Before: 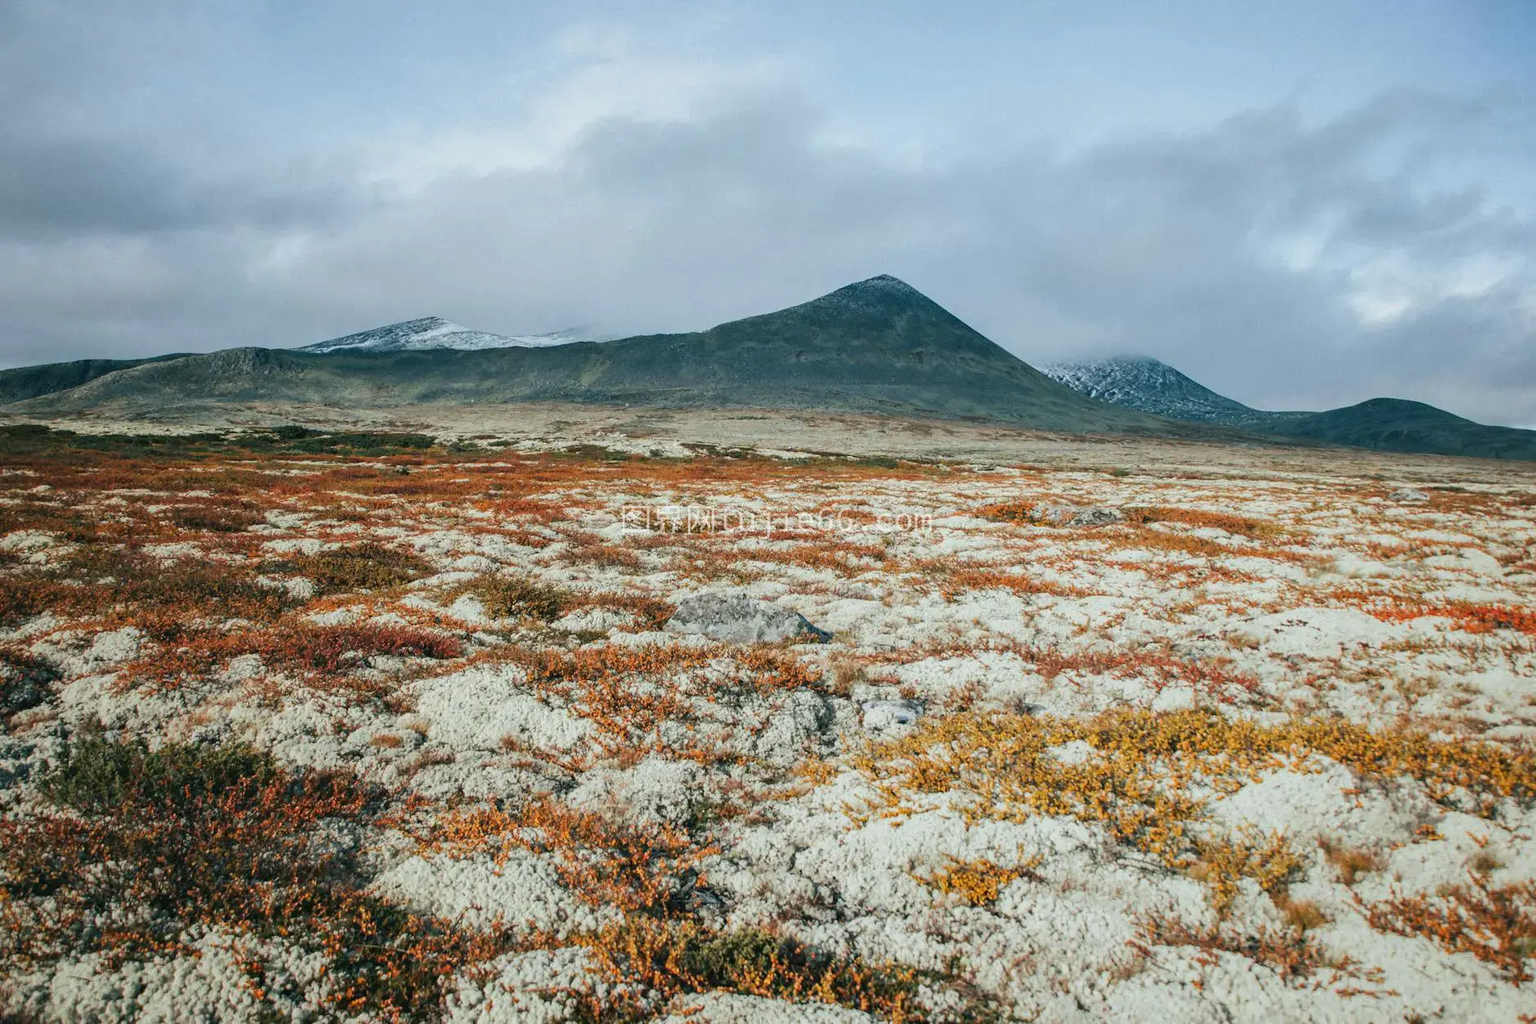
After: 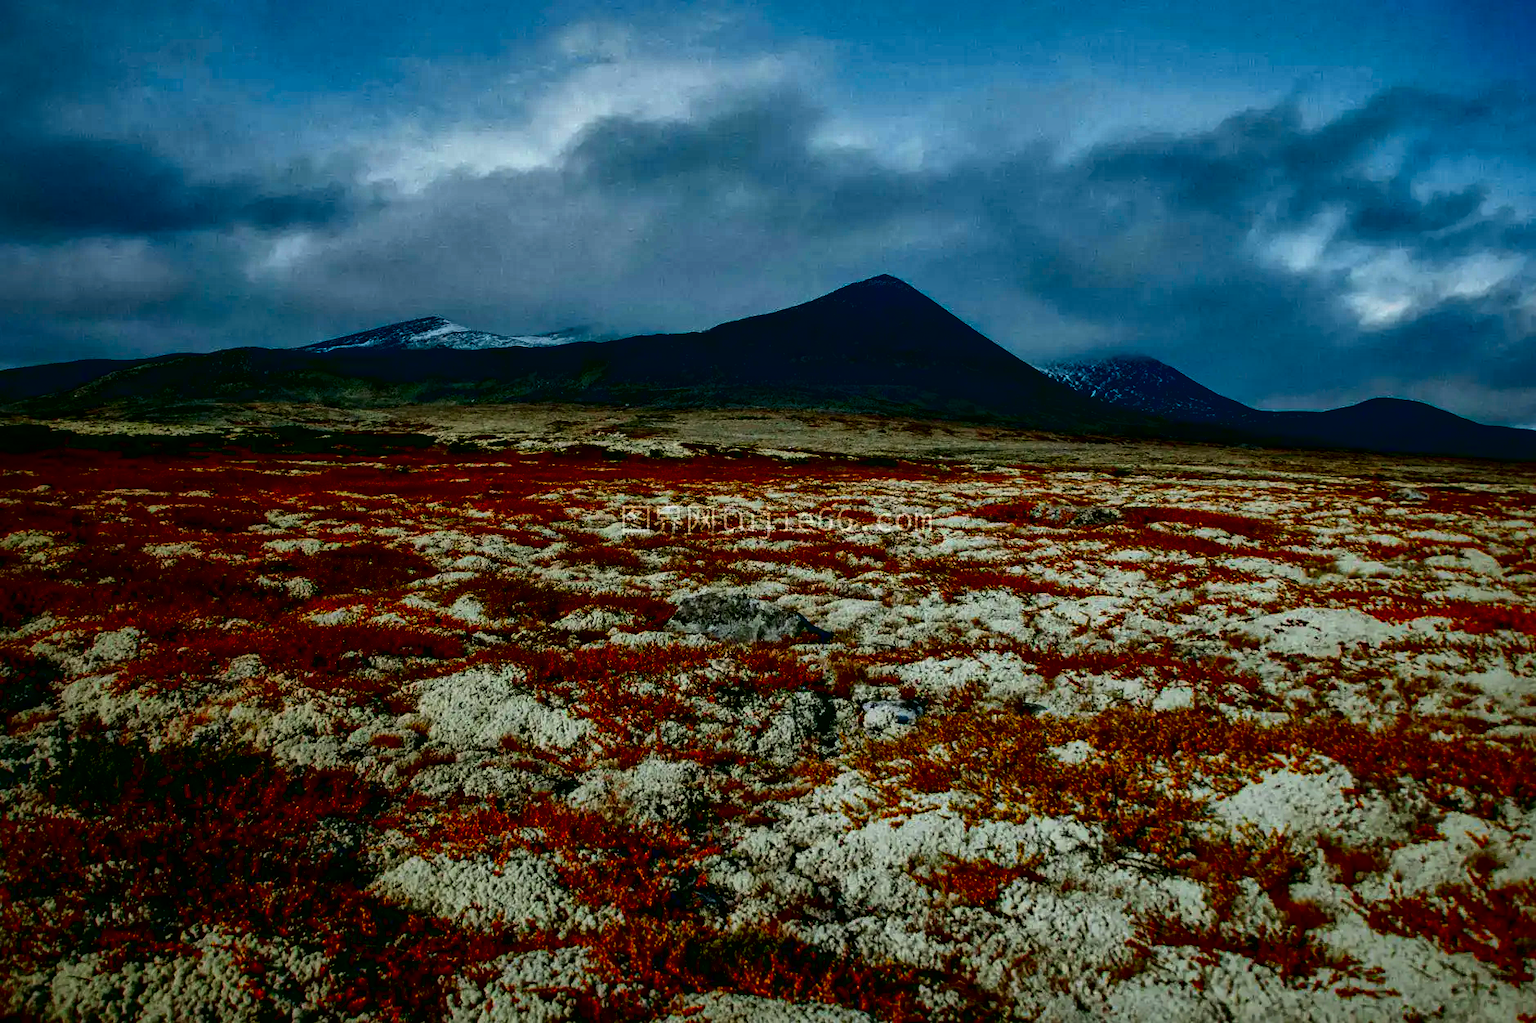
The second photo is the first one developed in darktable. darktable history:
local contrast: mode bilateral grid, contrast 70, coarseness 75, detail 180%, midtone range 0.2
contrast brightness saturation: brightness -1, saturation 1
